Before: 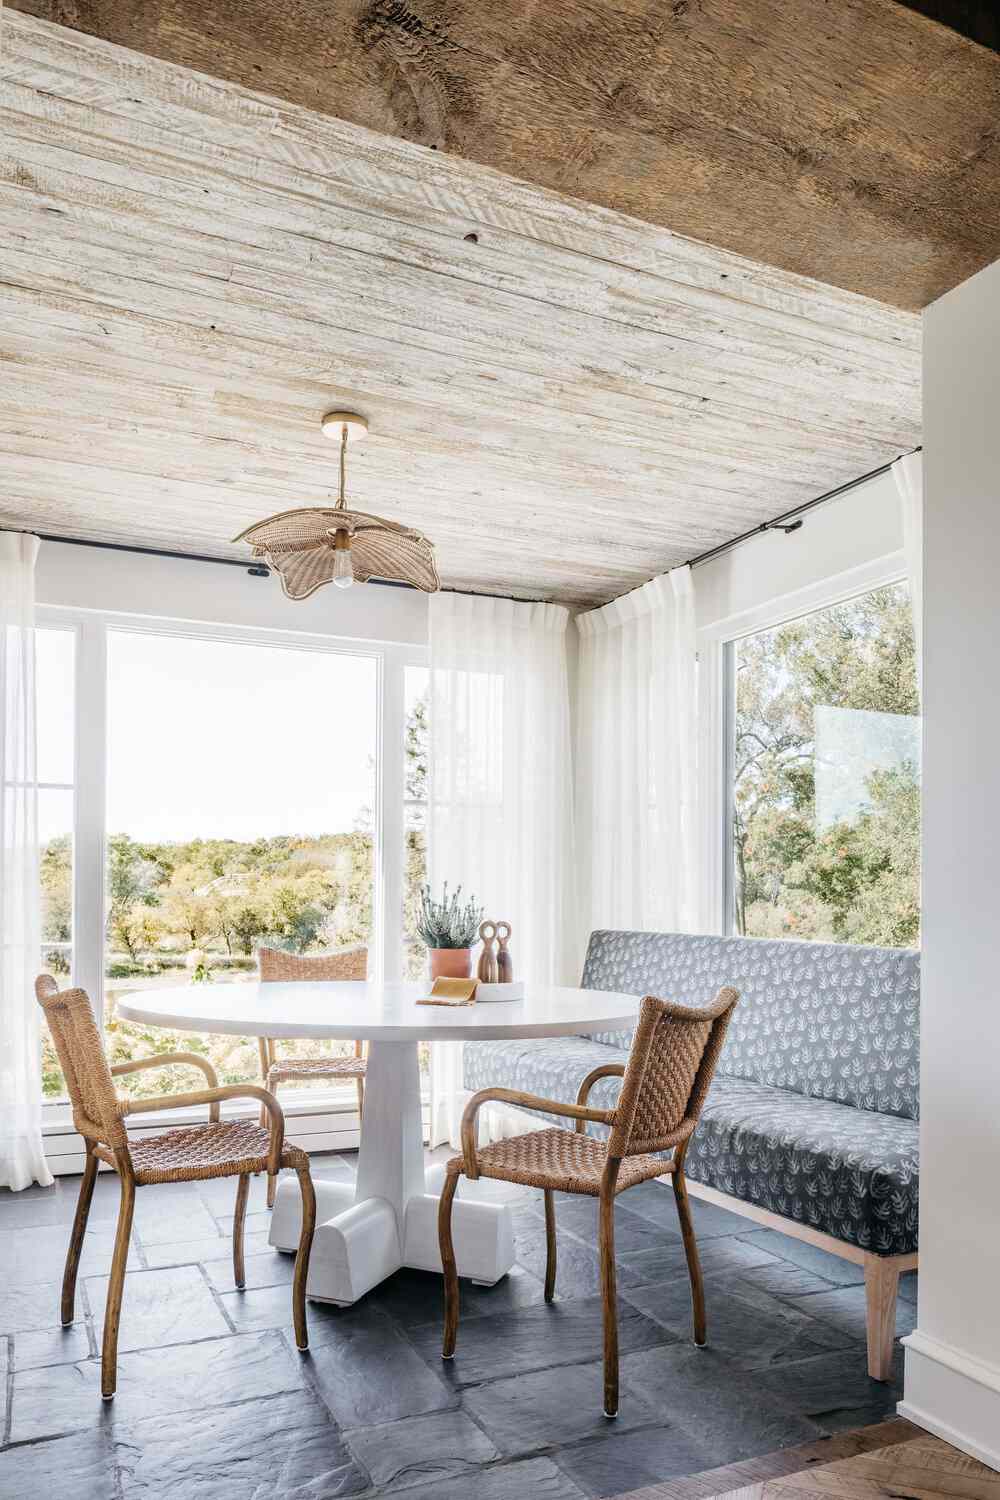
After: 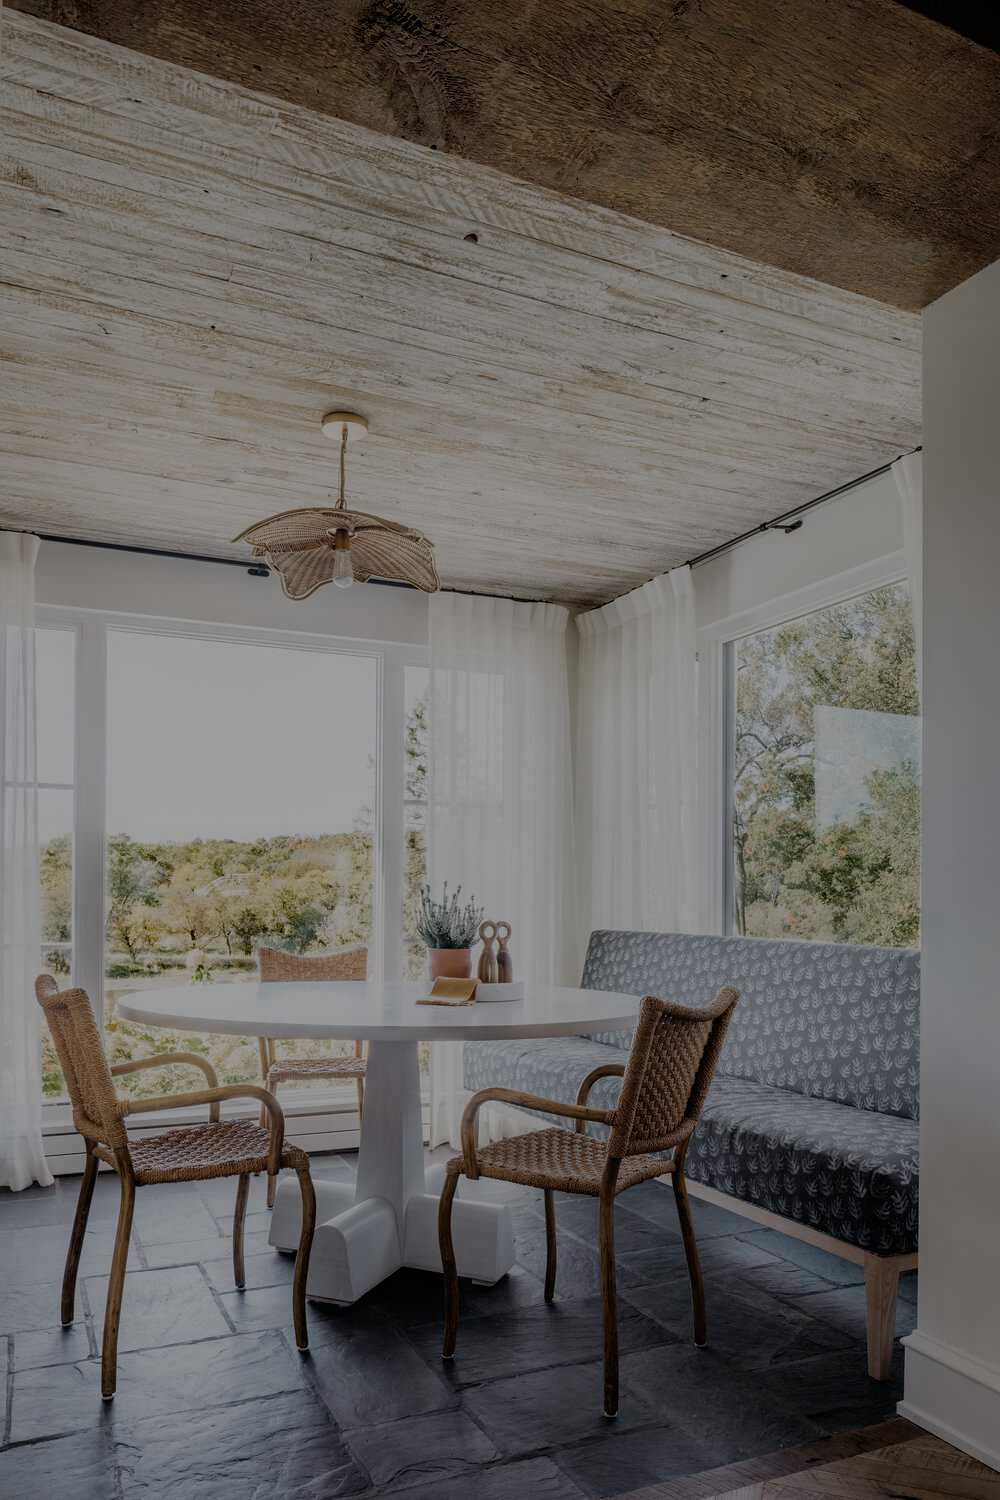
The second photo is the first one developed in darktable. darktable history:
exposure: exposure -2.105 EV, compensate exposure bias true, compensate highlight preservation false
tone equalizer: -8 EV -0.787 EV, -7 EV -0.684 EV, -6 EV -0.632 EV, -5 EV -0.42 EV, -3 EV 0.376 EV, -2 EV 0.6 EV, -1 EV 0.696 EV, +0 EV 0.78 EV, mask exposure compensation -0.515 EV
